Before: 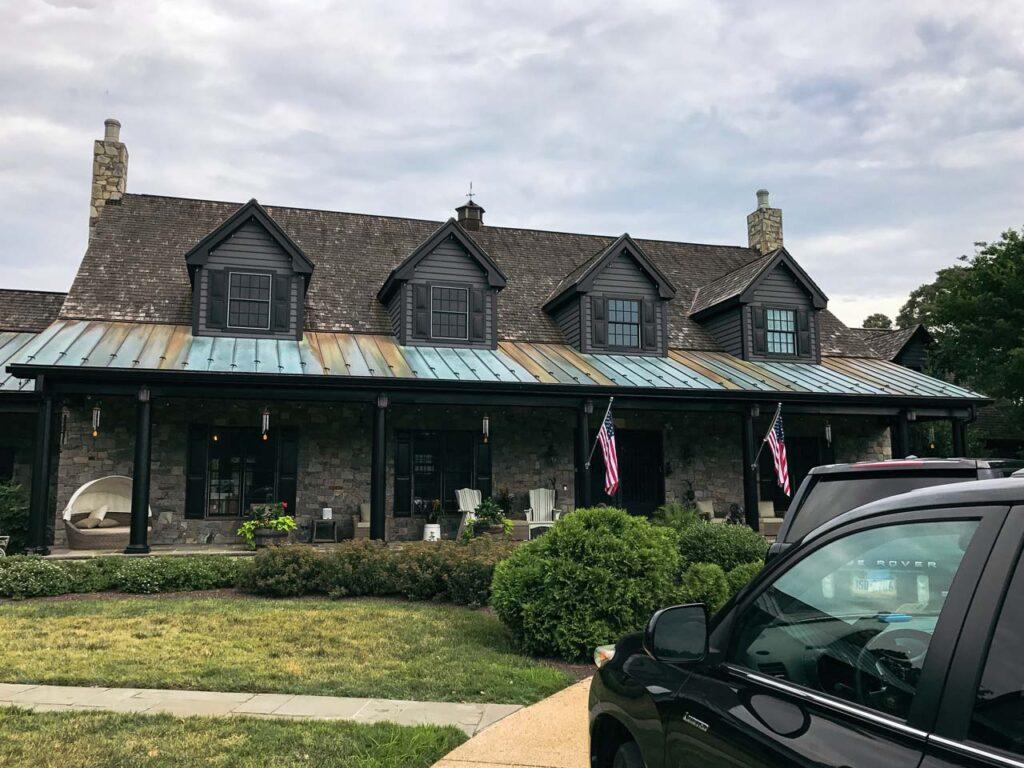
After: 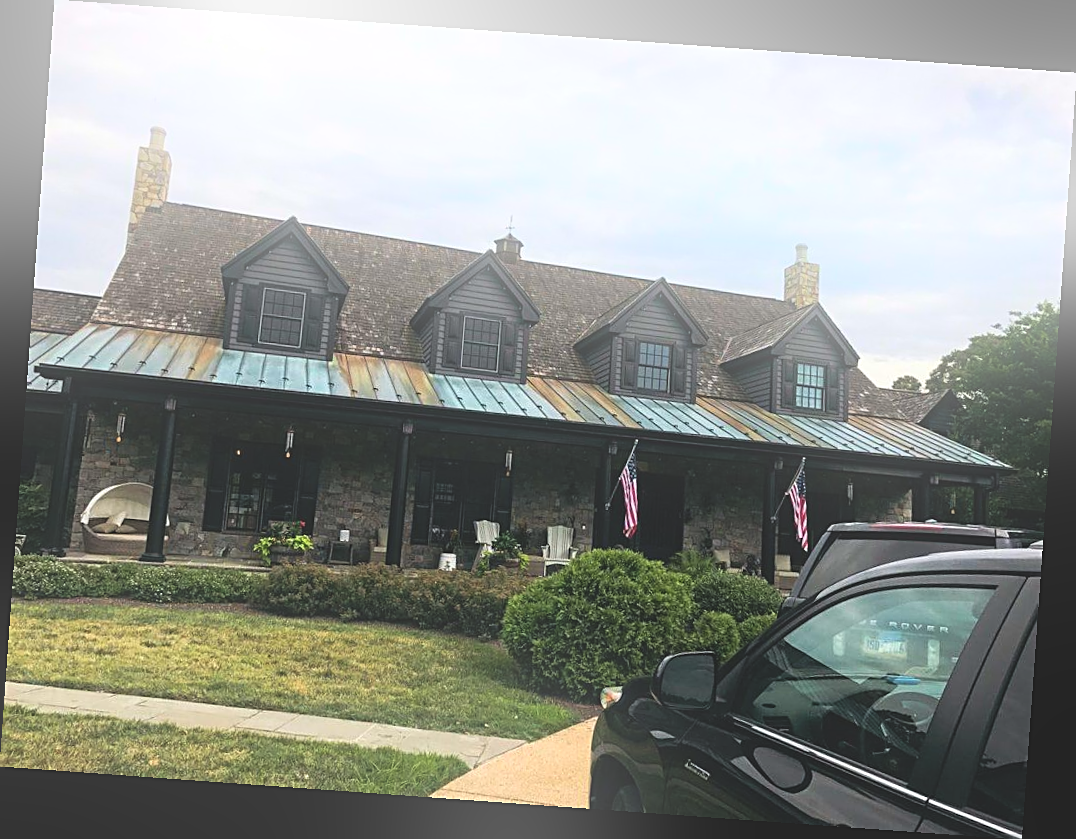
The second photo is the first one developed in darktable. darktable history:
sharpen: on, module defaults
bloom: on, module defaults
exposure: black level correction -0.015, compensate highlight preservation false
rotate and perspective: rotation 4.1°, automatic cropping off
